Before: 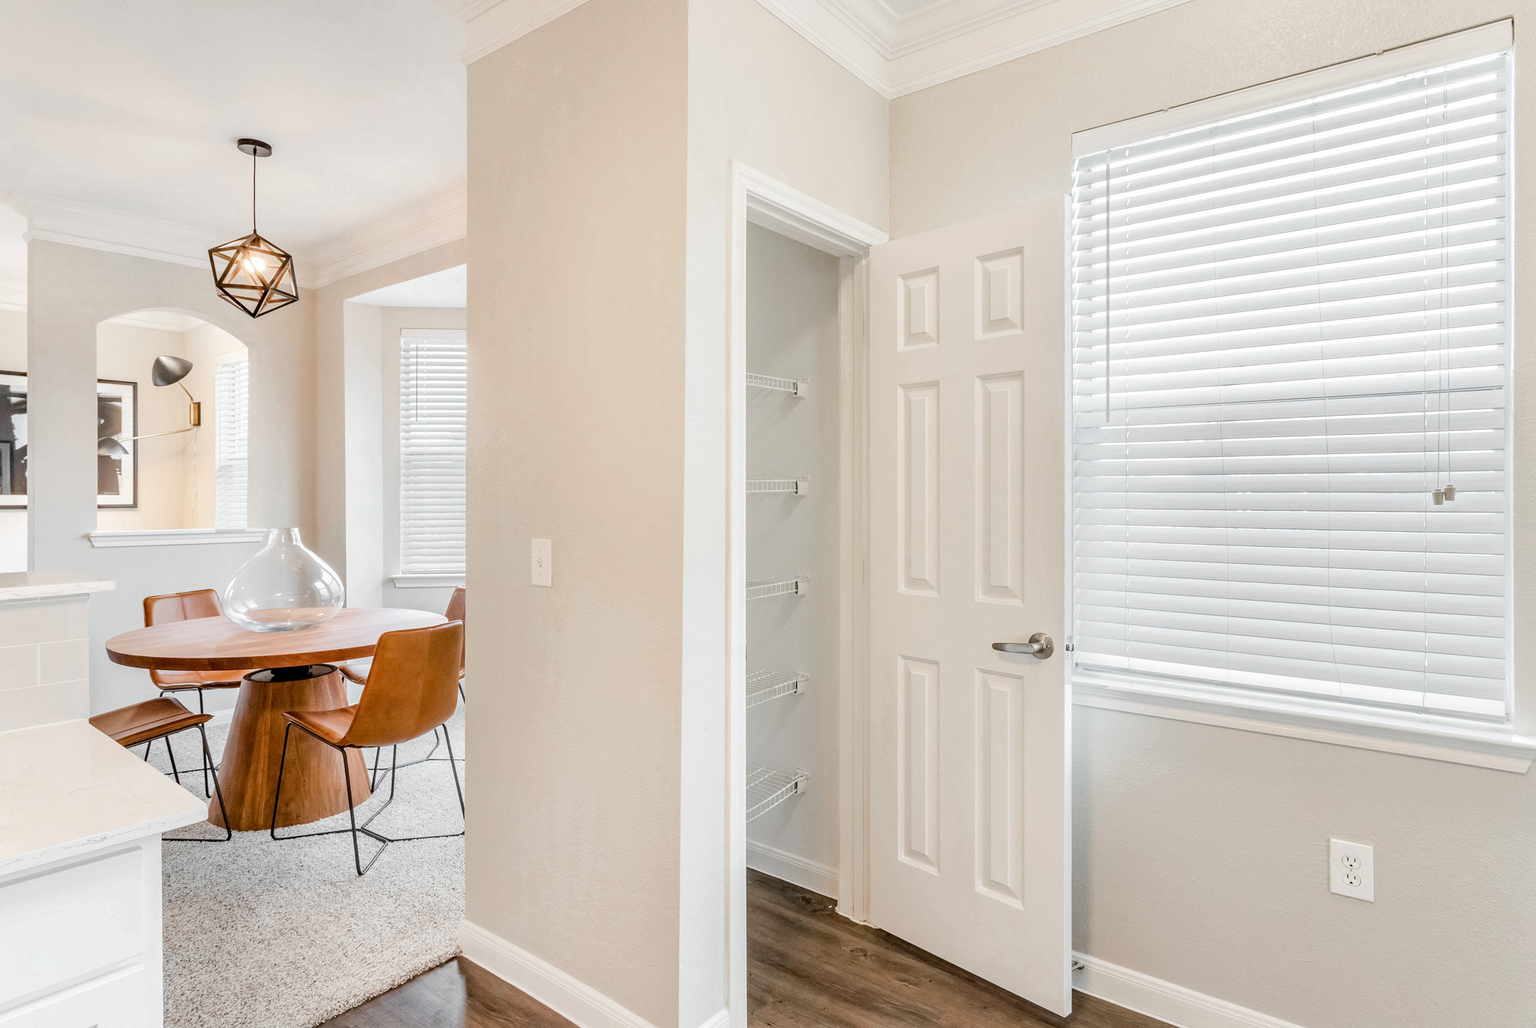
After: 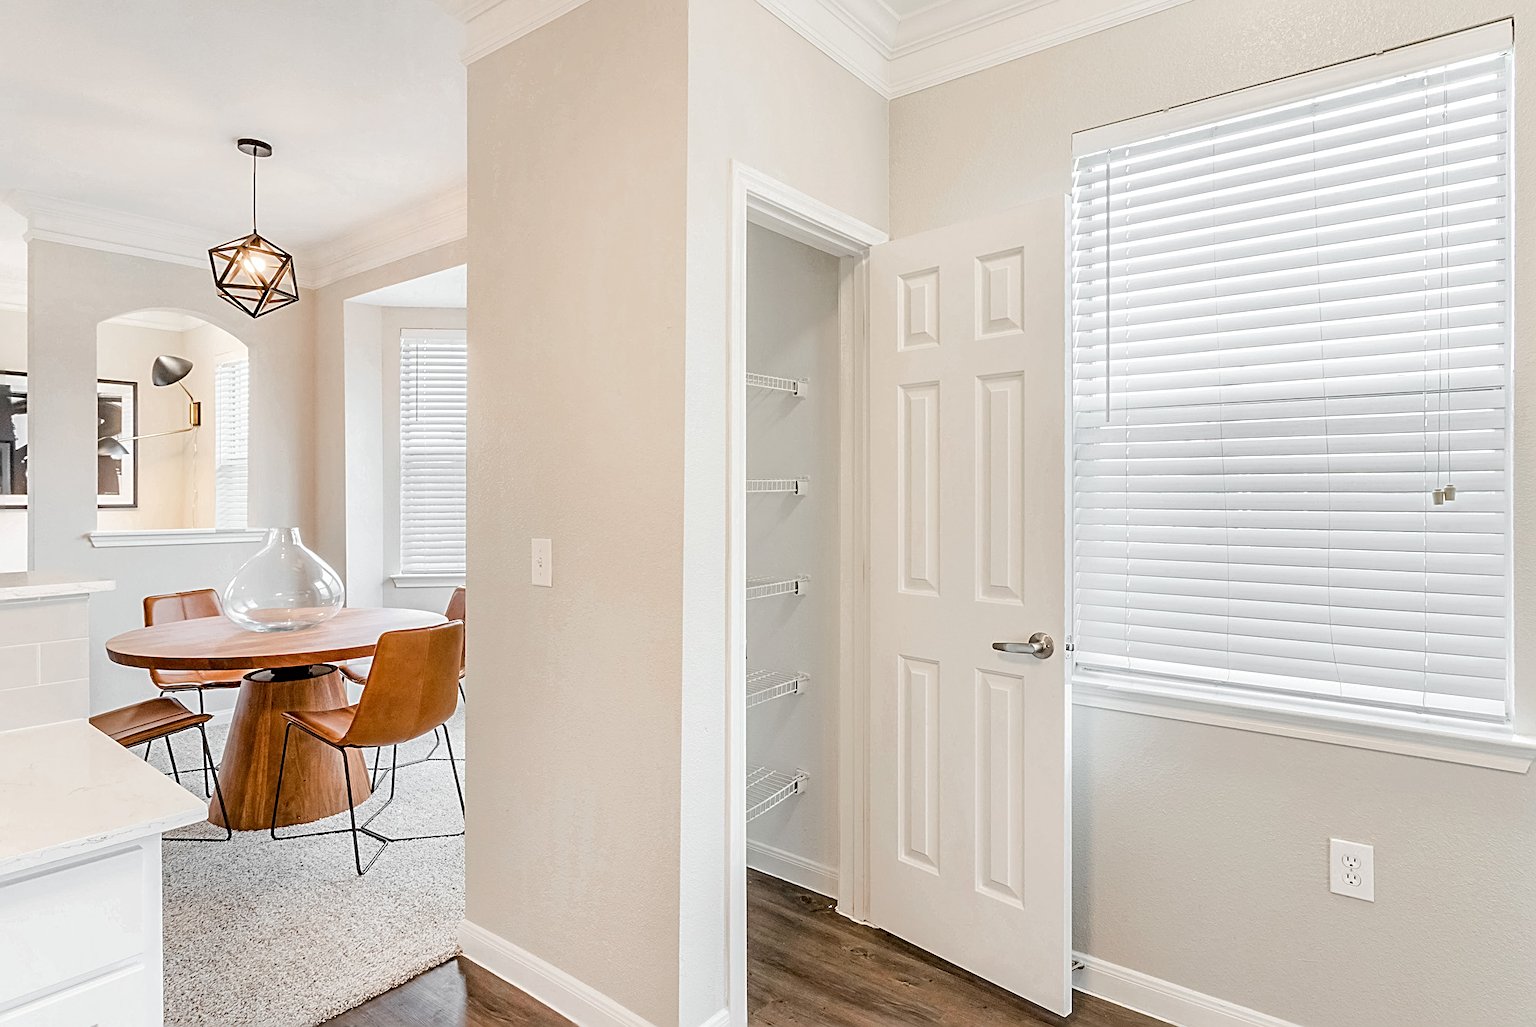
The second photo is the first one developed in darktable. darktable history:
sharpen: radius 2.669, amount 0.658
